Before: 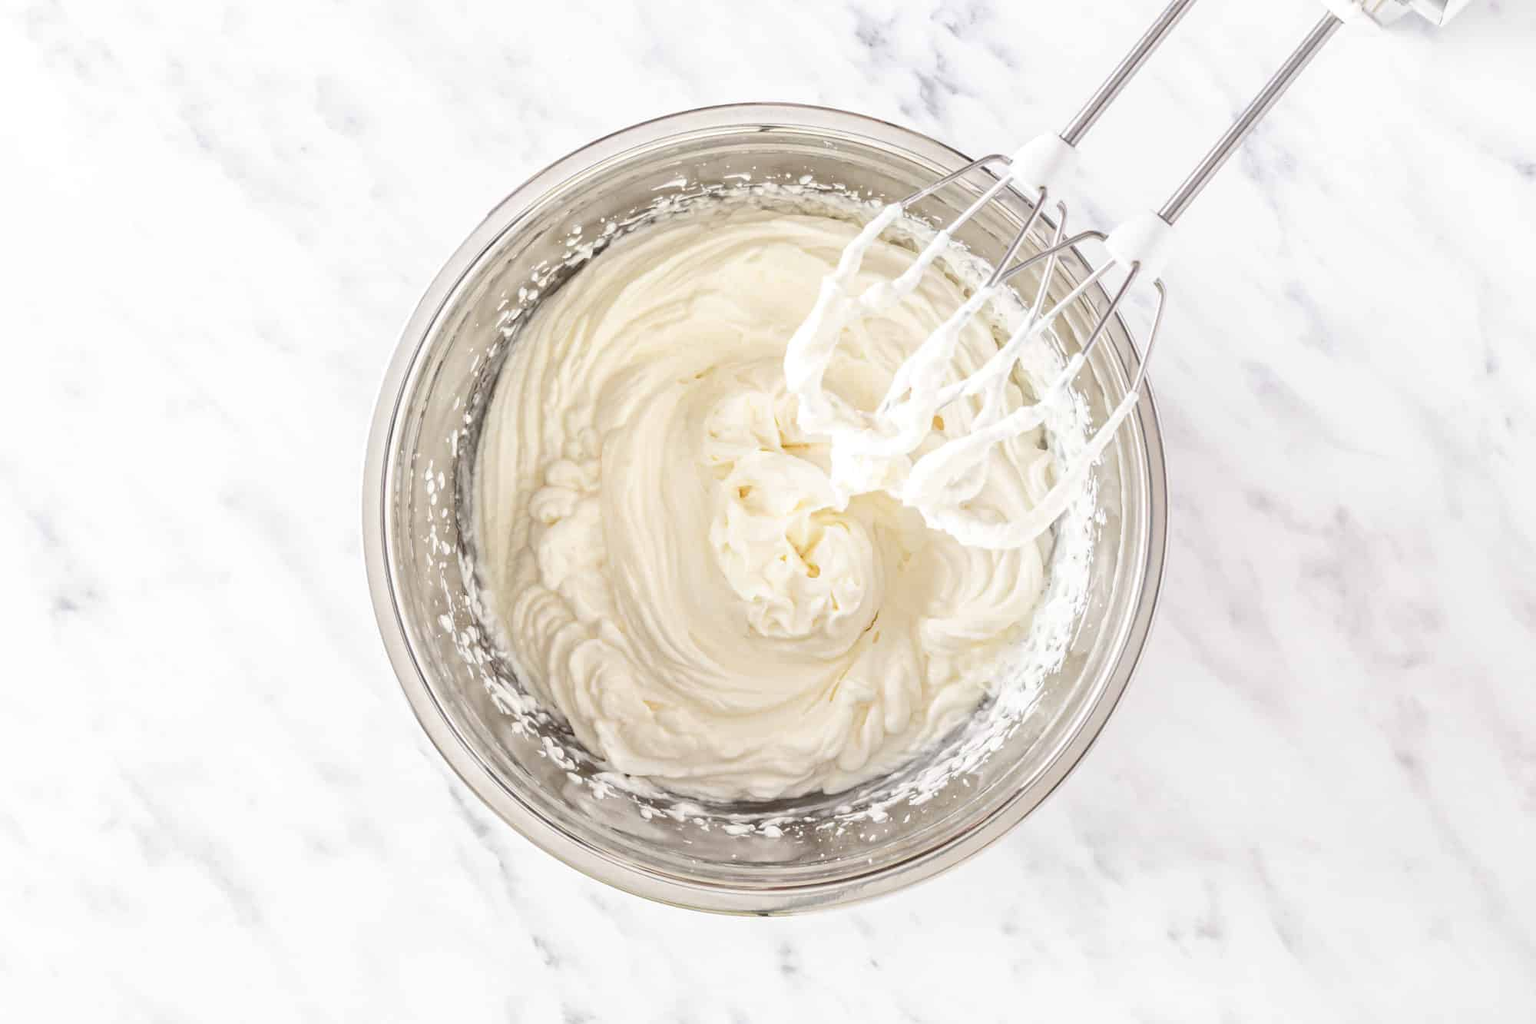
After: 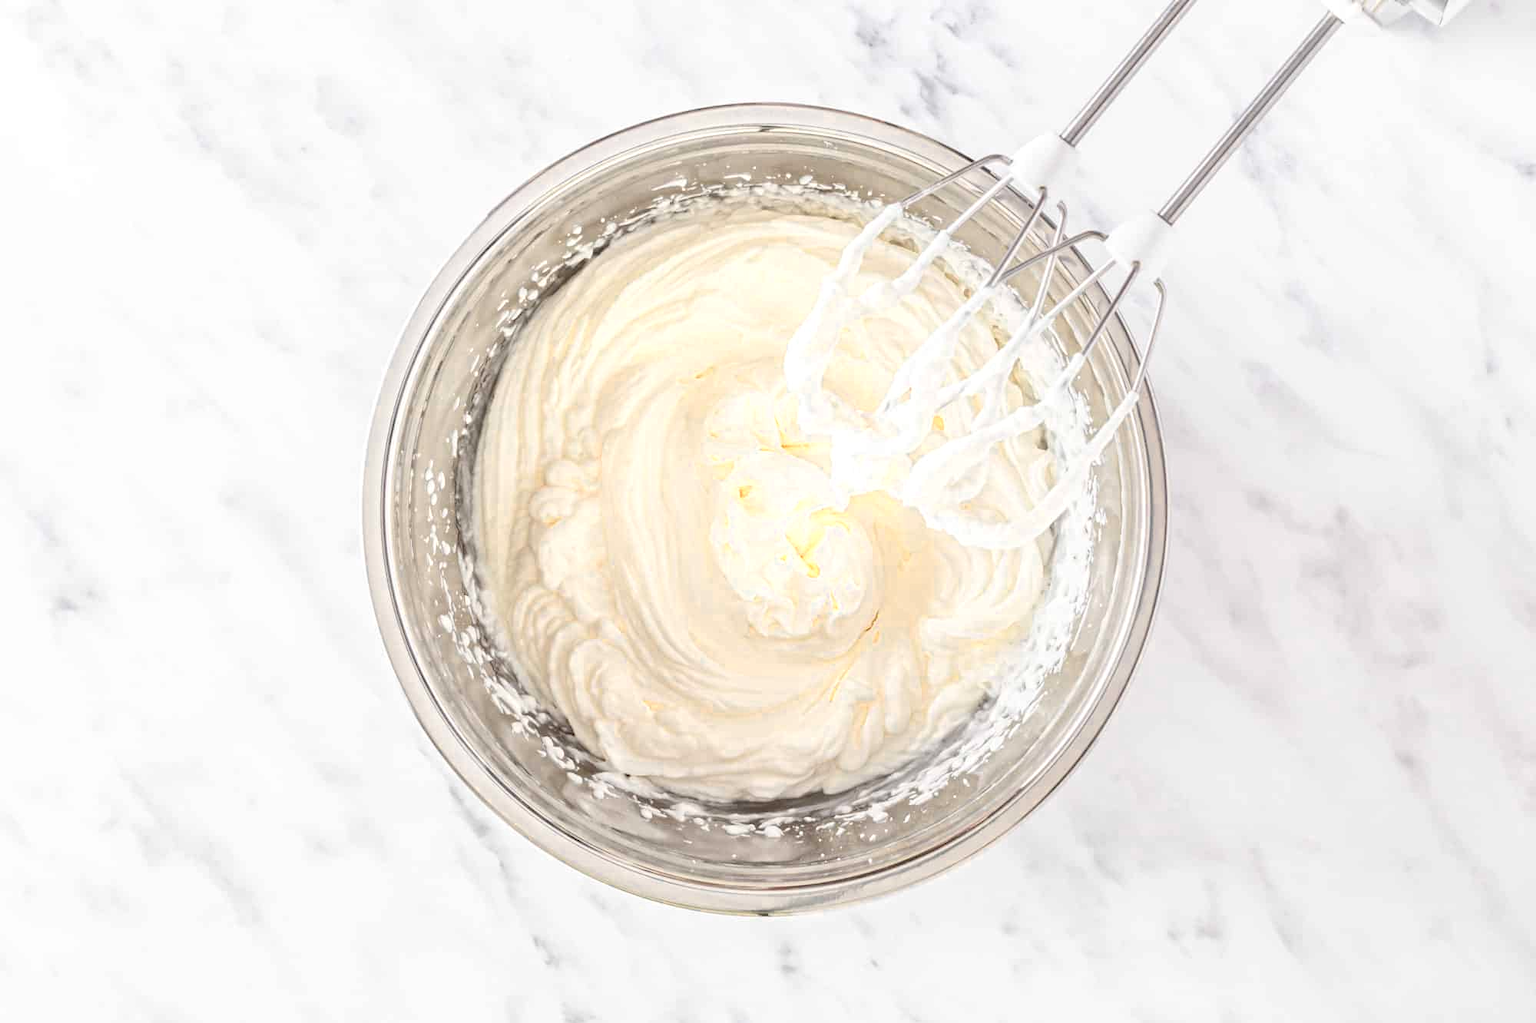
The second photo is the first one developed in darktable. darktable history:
color zones: curves: ch0 [(0.018, 0.548) (0.197, 0.654) (0.425, 0.447) (0.605, 0.658) (0.732, 0.579)]; ch1 [(0.105, 0.531) (0.224, 0.531) (0.386, 0.39) (0.618, 0.456) (0.732, 0.456) (0.956, 0.421)]; ch2 [(0.039, 0.583) (0.215, 0.465) (0.399, 0.544) (0.465, 0.548) (0.614, 0.447) (0.724, 0.43) (0.882, 0.623) (0.956, 0.632)]
exposure: compensate highlight preservation false
